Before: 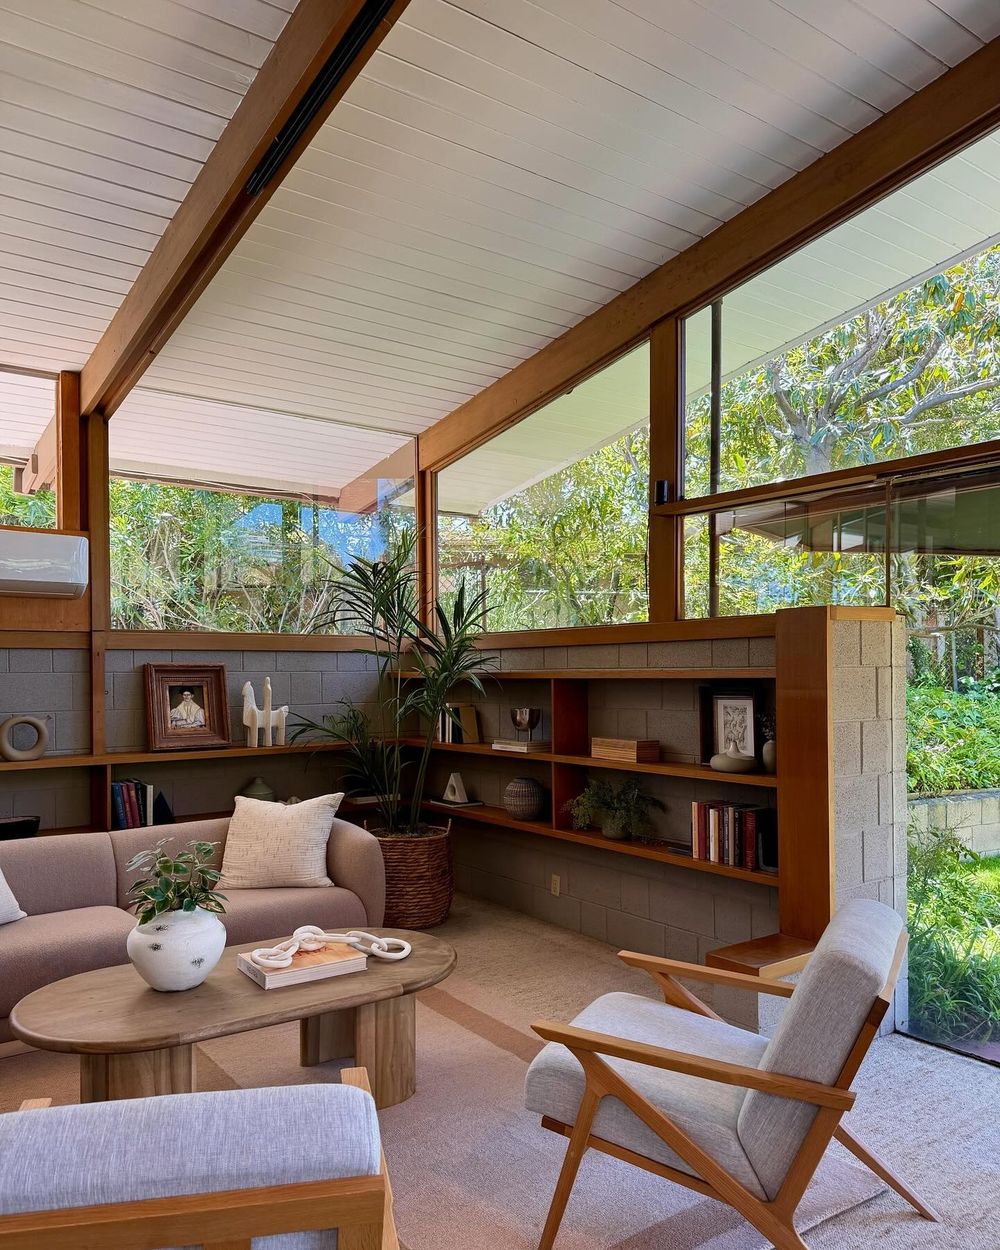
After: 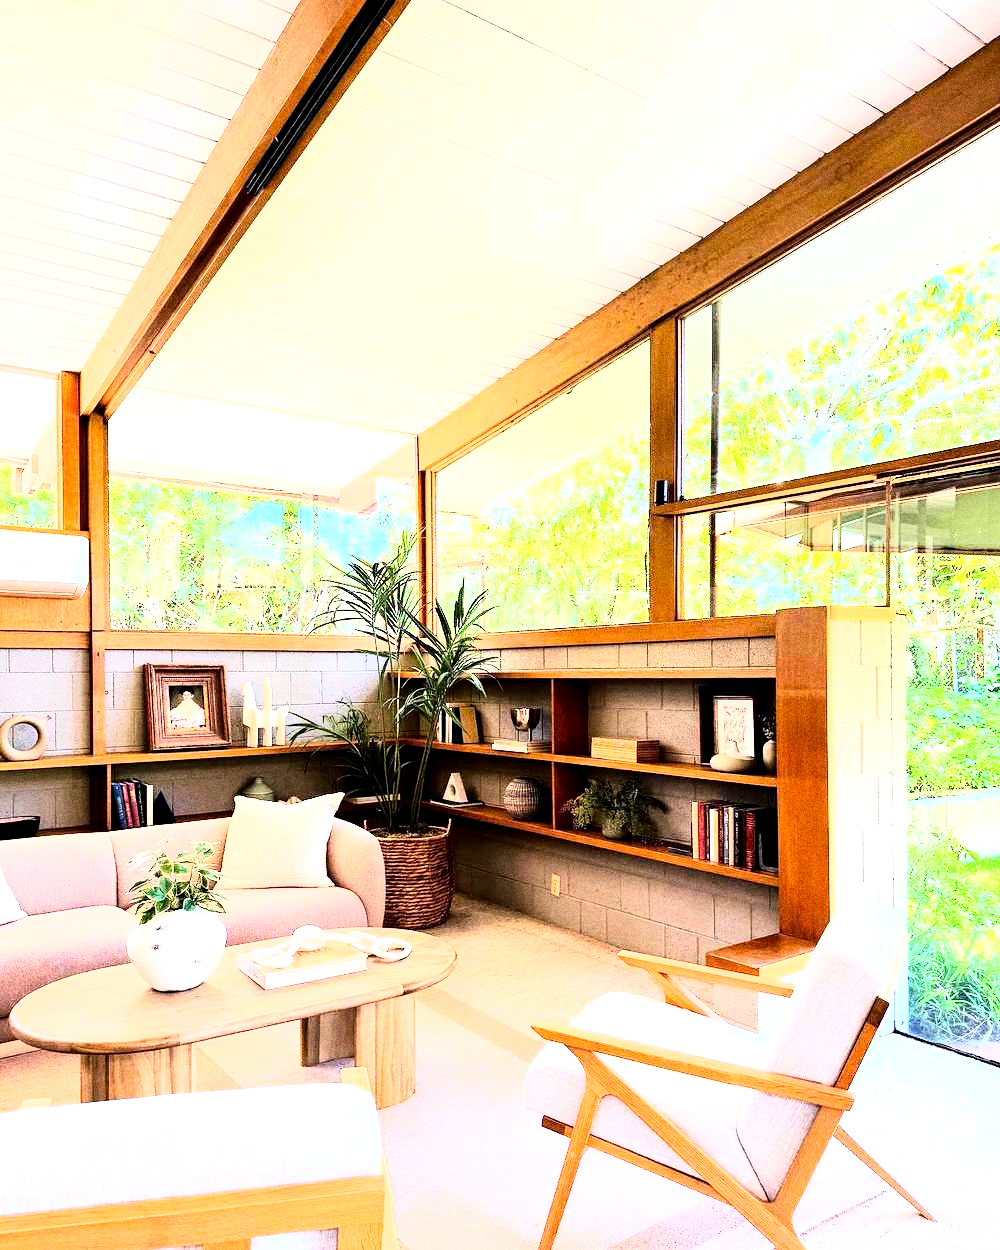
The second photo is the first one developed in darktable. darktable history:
grain: coarseness 0.09 ISO, strength 40%
rgb curve: curves: ch0 [(0, 0) (0.21, 0.15) (0.24, 0.21) (0.5, 0.75) (0.75, 0.96) (0.89, 0.99) (1, 1)]; ch1 [(0, 0.02) (0.21, 0.13) (0.25, 0.2) (0.5, 0.67) (0.75, 0.9) (0.89, 0.97) (1, 1)]; ch2 [(0, 0.02) (0.21, 0.13) (0.25, 0.2) (0.5, 0.67) (0.75, 0.9) (0.89, 0.97) (1, 1)], compensate middle gray true
exposure: black level correction 0.001, exposure 2 EV, compensate highlight preservation false
levels: levels [0, 0.498, 0.996]
